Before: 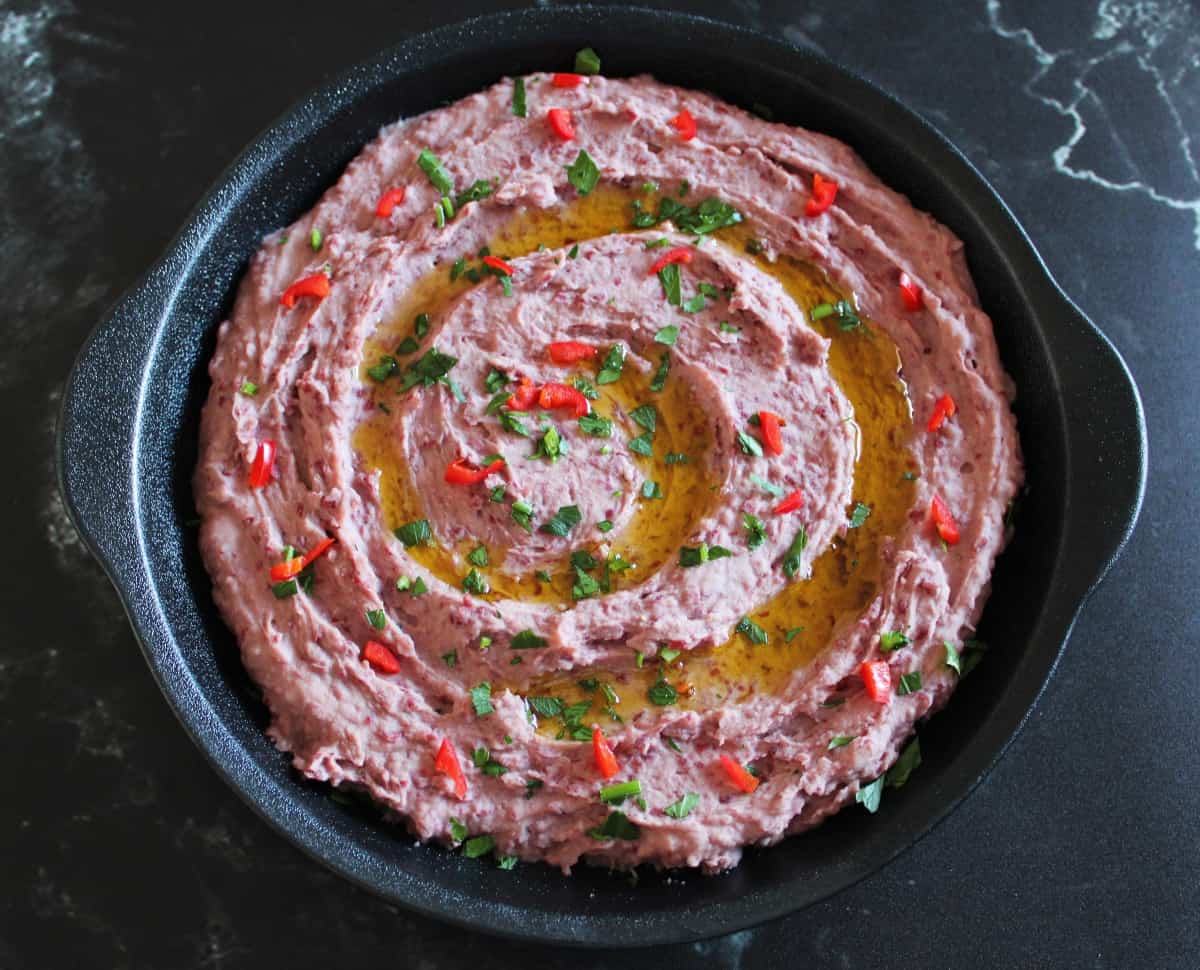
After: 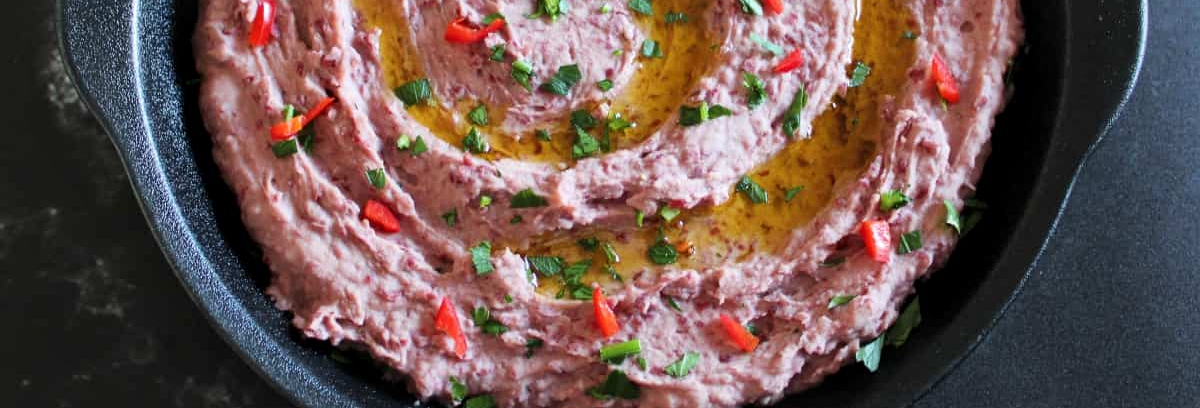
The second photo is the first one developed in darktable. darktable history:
local contrast: mode bilateral grid, contrast 20, coarseness 50, detail 130%, midtone range 0.2
crop: top 45.551%, bottom 12.262%
